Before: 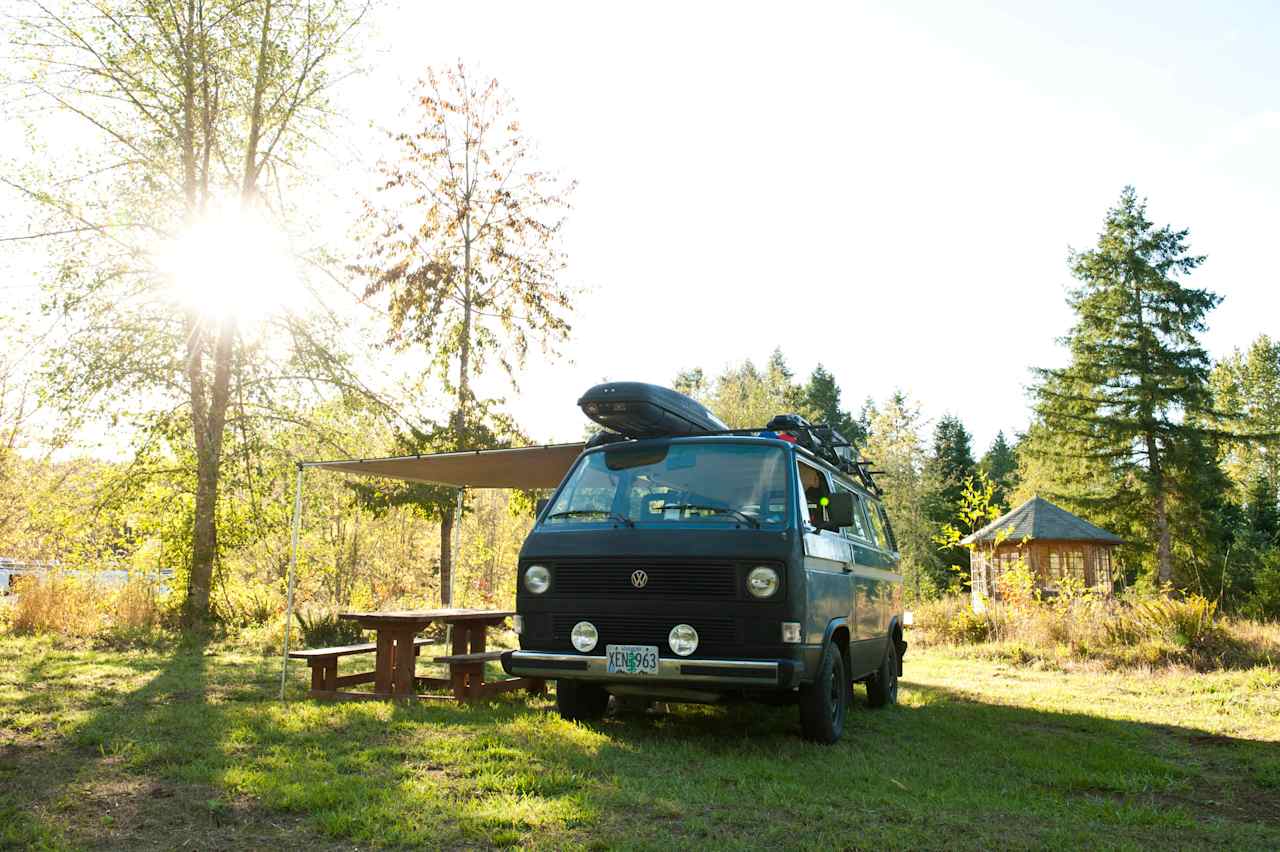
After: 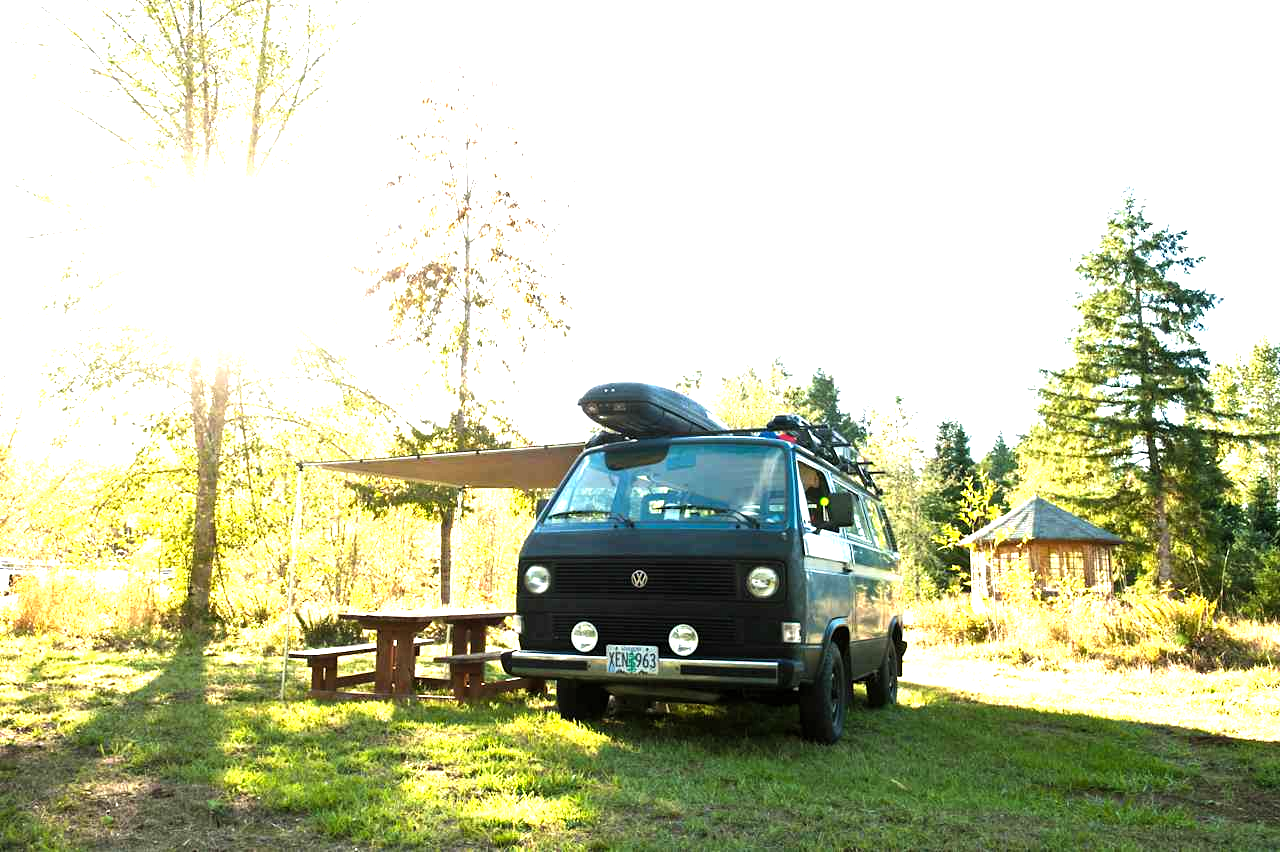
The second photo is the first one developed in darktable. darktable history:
contrast brightness saturation: saturation -0.053
levels: levels [0.012, 0.367, 0.697]
